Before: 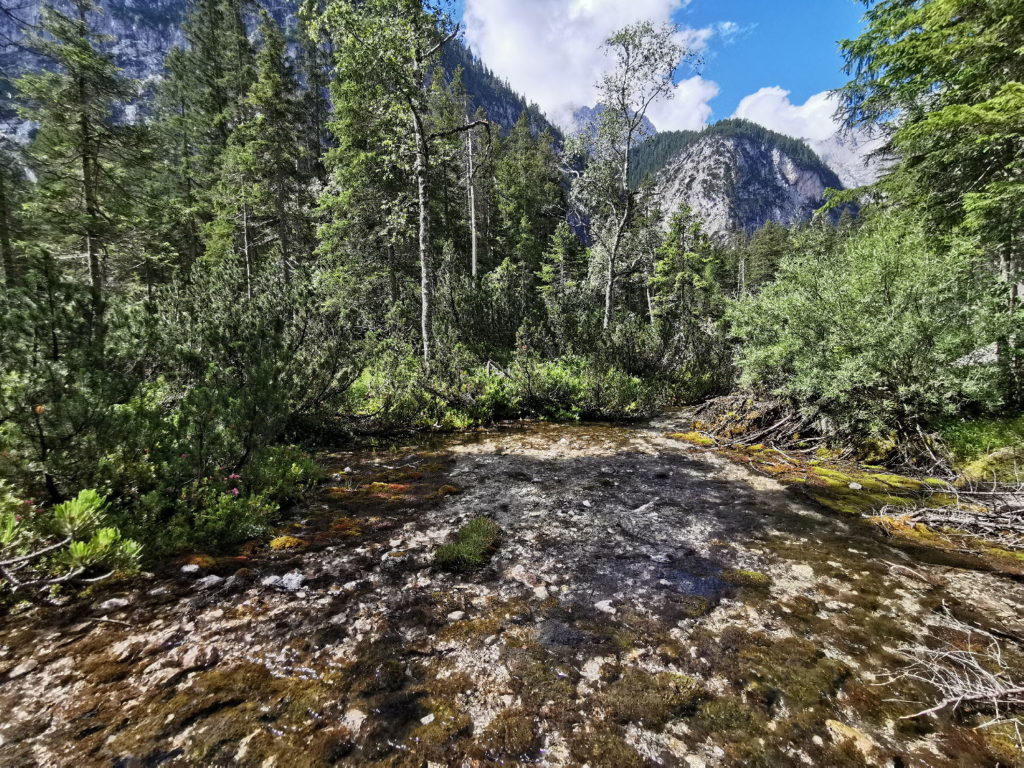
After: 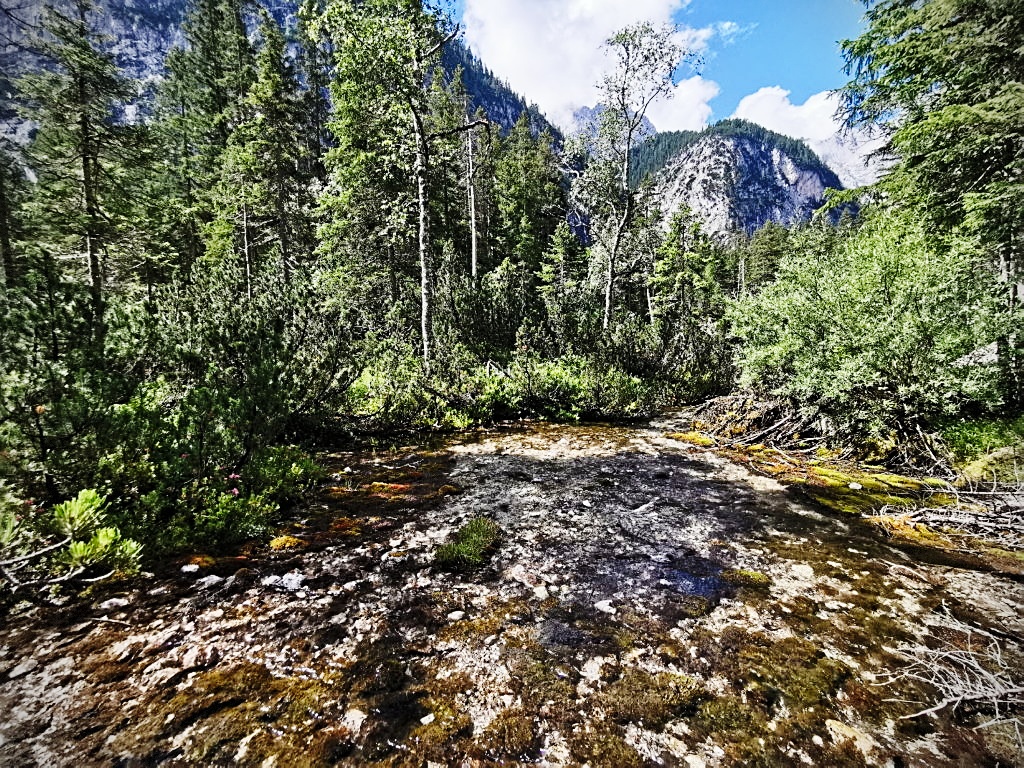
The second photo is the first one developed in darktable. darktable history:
base curve: curves: ch0 [(0, 0) (0.036, 0.025) (0.121, 0.166) (0.206, 0.329) (0.605, 0.79) (1, 1)], preserve colors none
sharpen: on, module defaults
vignetting: dithering 8-bit output, unbound false
